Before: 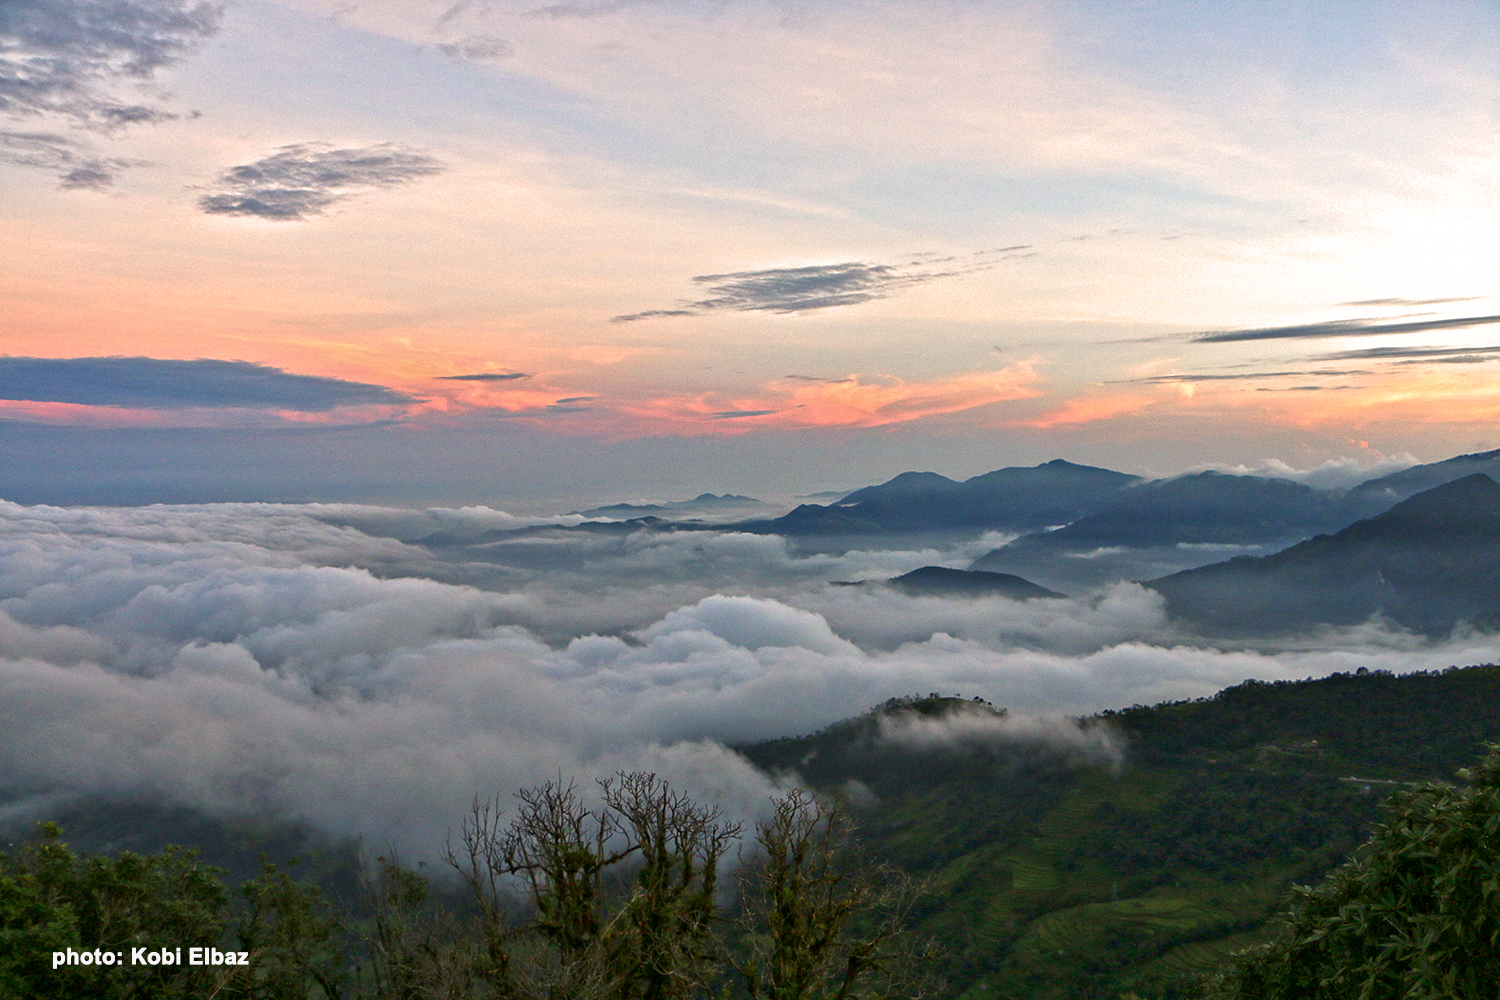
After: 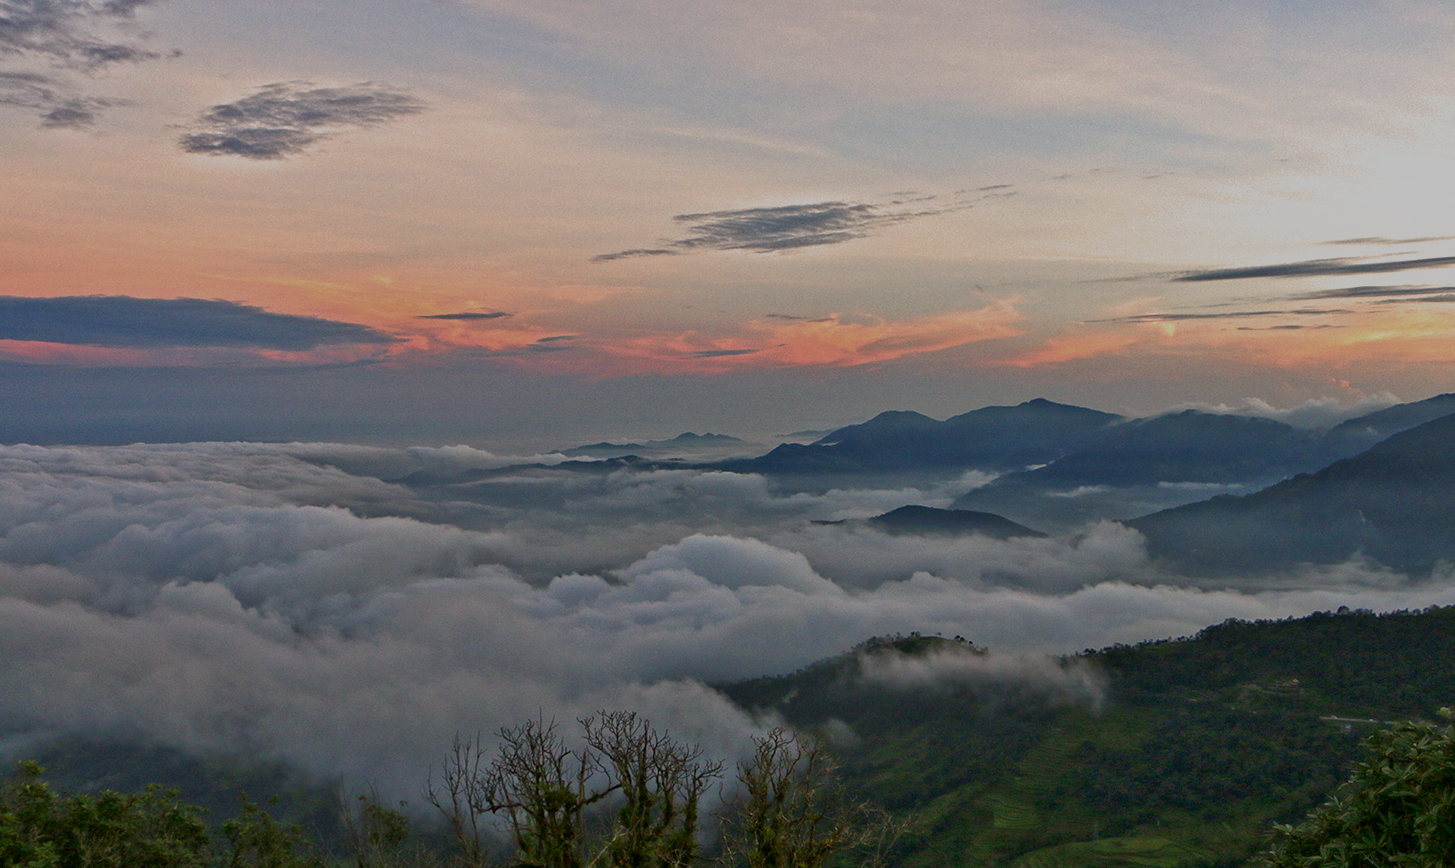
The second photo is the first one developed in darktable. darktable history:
crop: left 1.327%, top 6.2%, right 1.612%, bottom 6.905%
tone equalizer: -8 EV -0.039 EV, -7 EV 0.014 EV, -6 EV -0.008 EV, -5 EV 0.008 EV, -4 EV -0.046 EV, -3 EV -0.231 EV, -2 EV -0.641 EV, -1 EV -0.974 EV, +0 EV -0.946 EV
